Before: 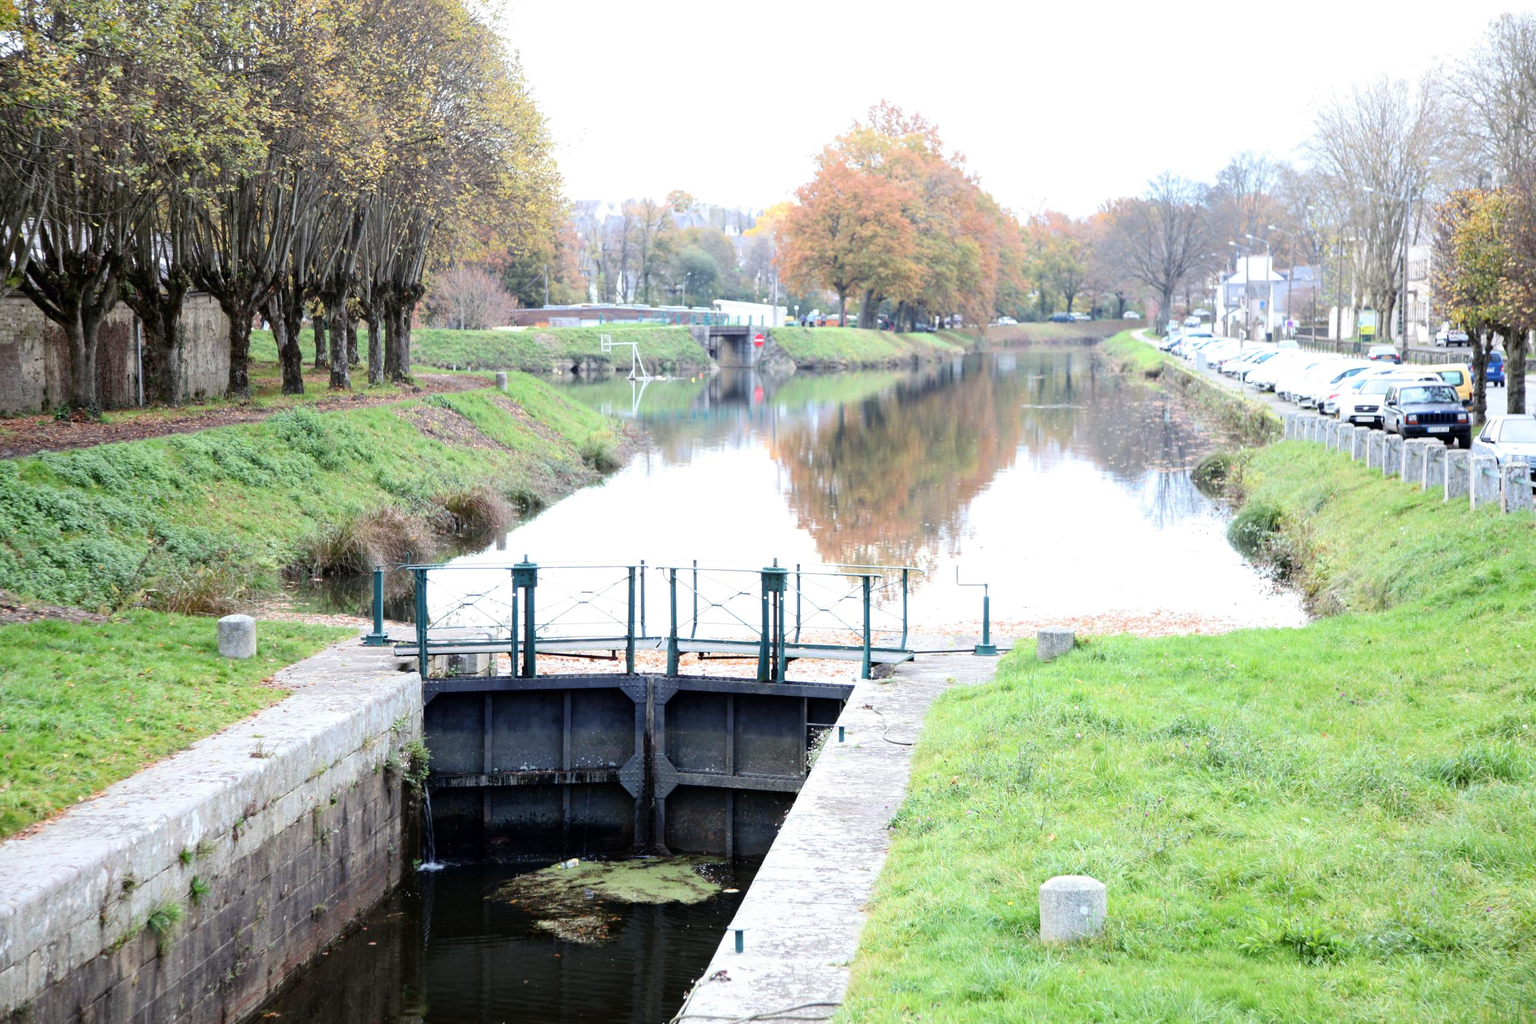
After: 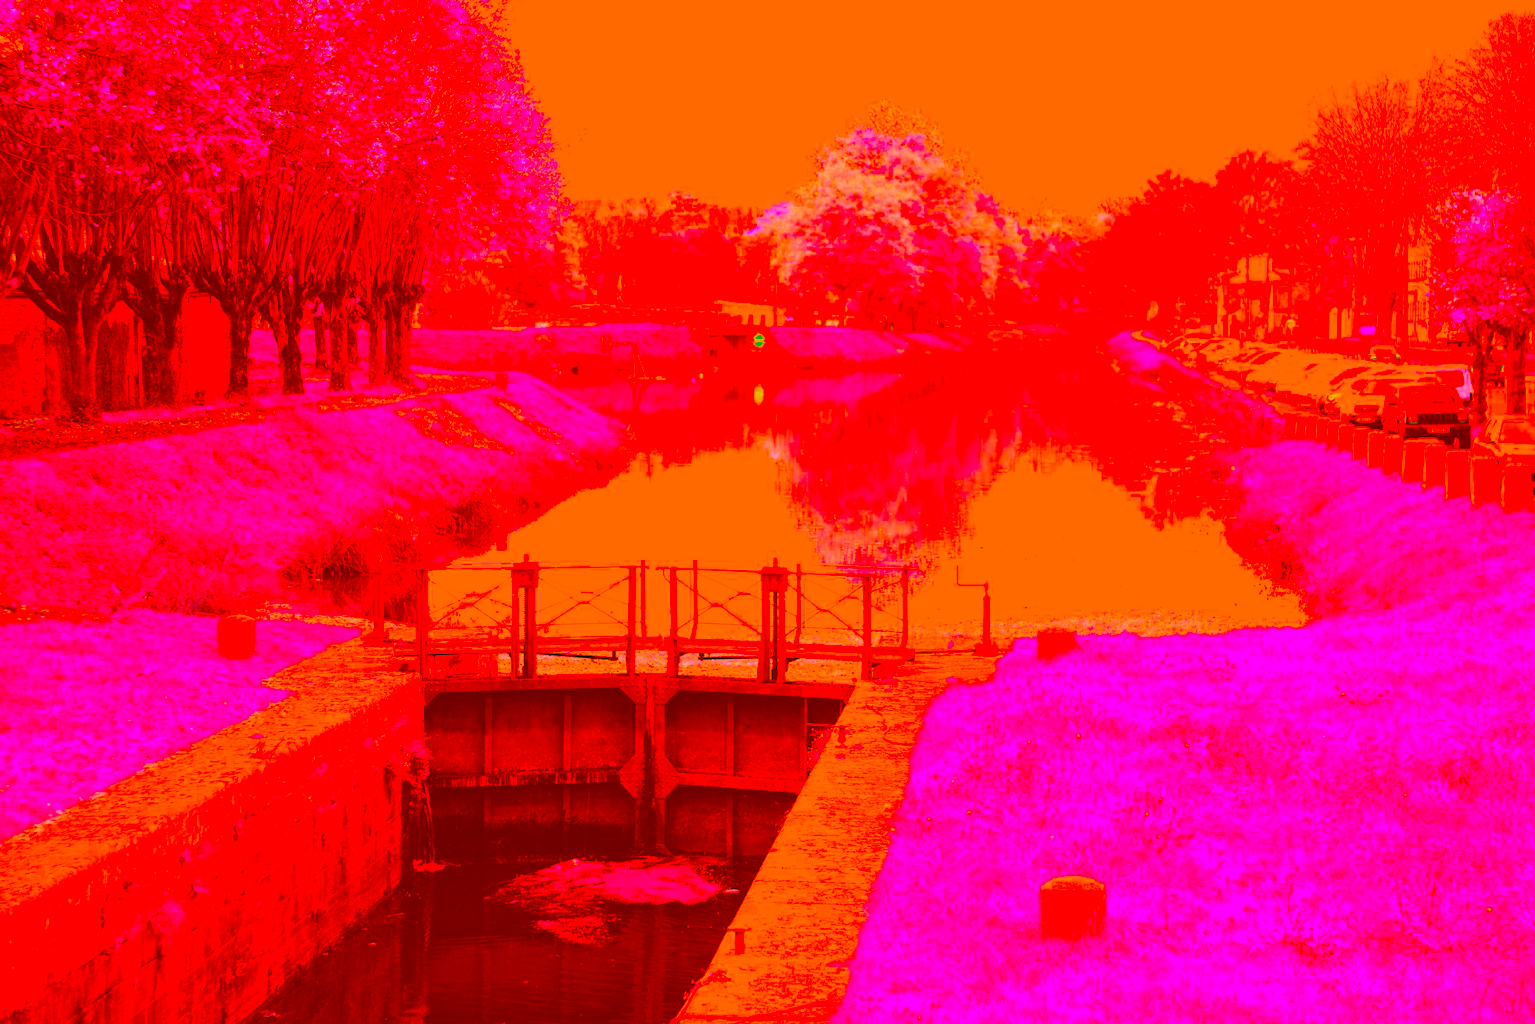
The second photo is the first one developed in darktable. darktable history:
color correction: highlights a* -39.66, highlights b* -39.63, shadows a* -39.72, shadows b* -39.46, saturation -2.96
